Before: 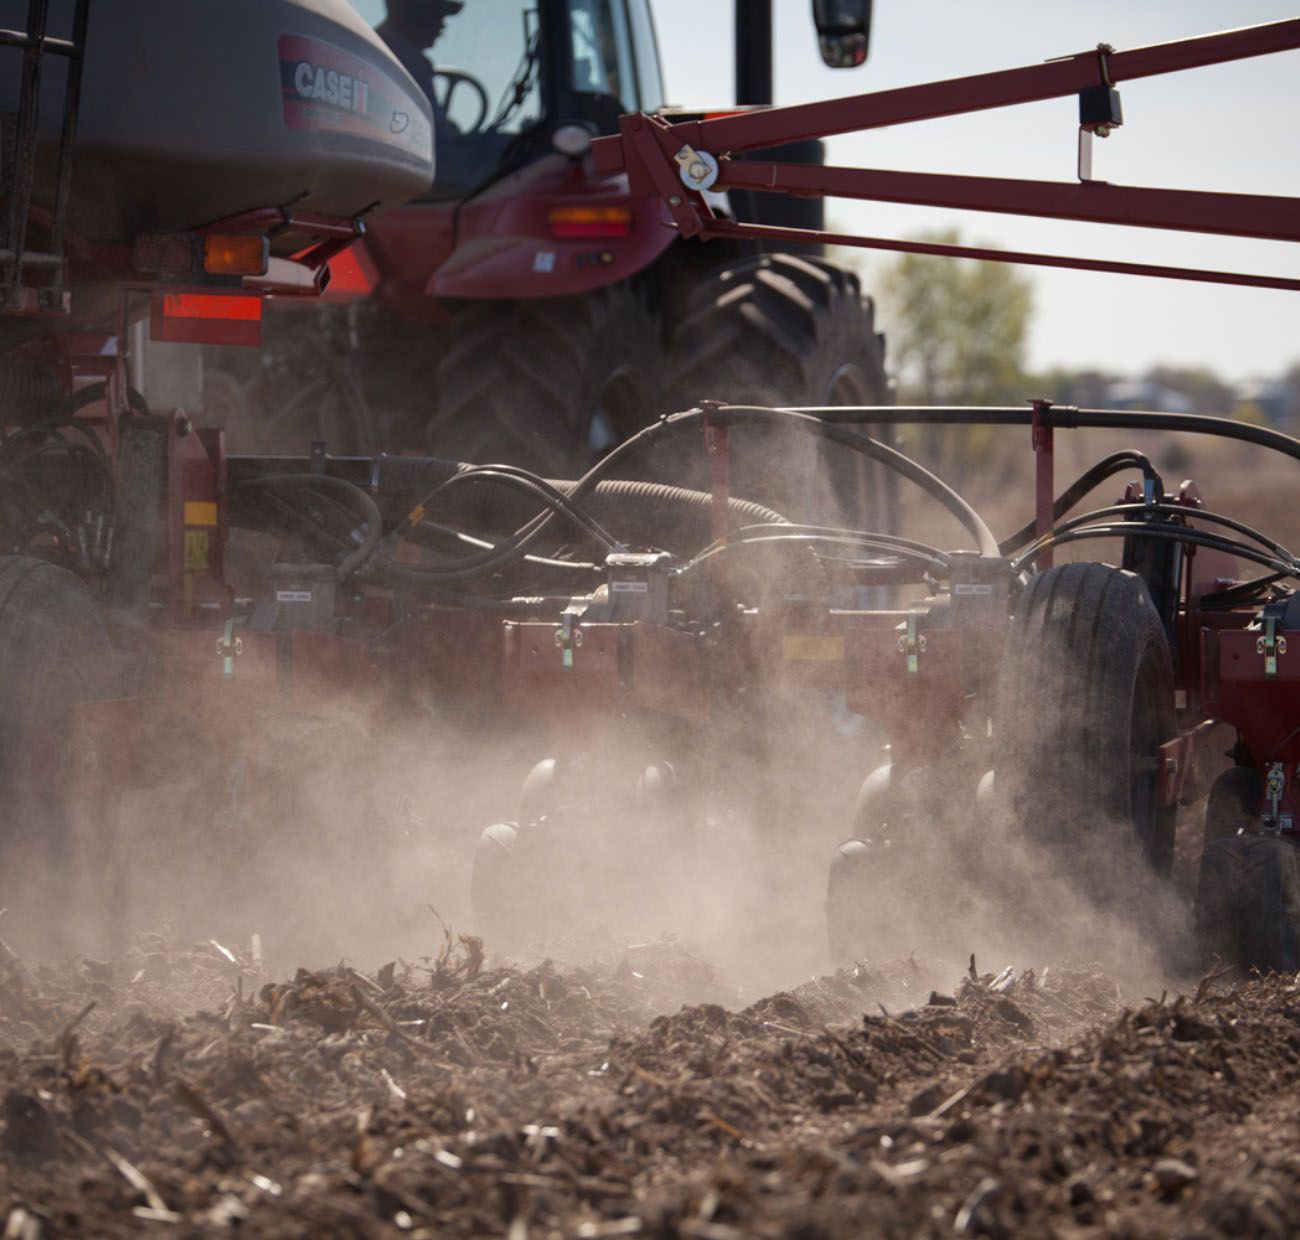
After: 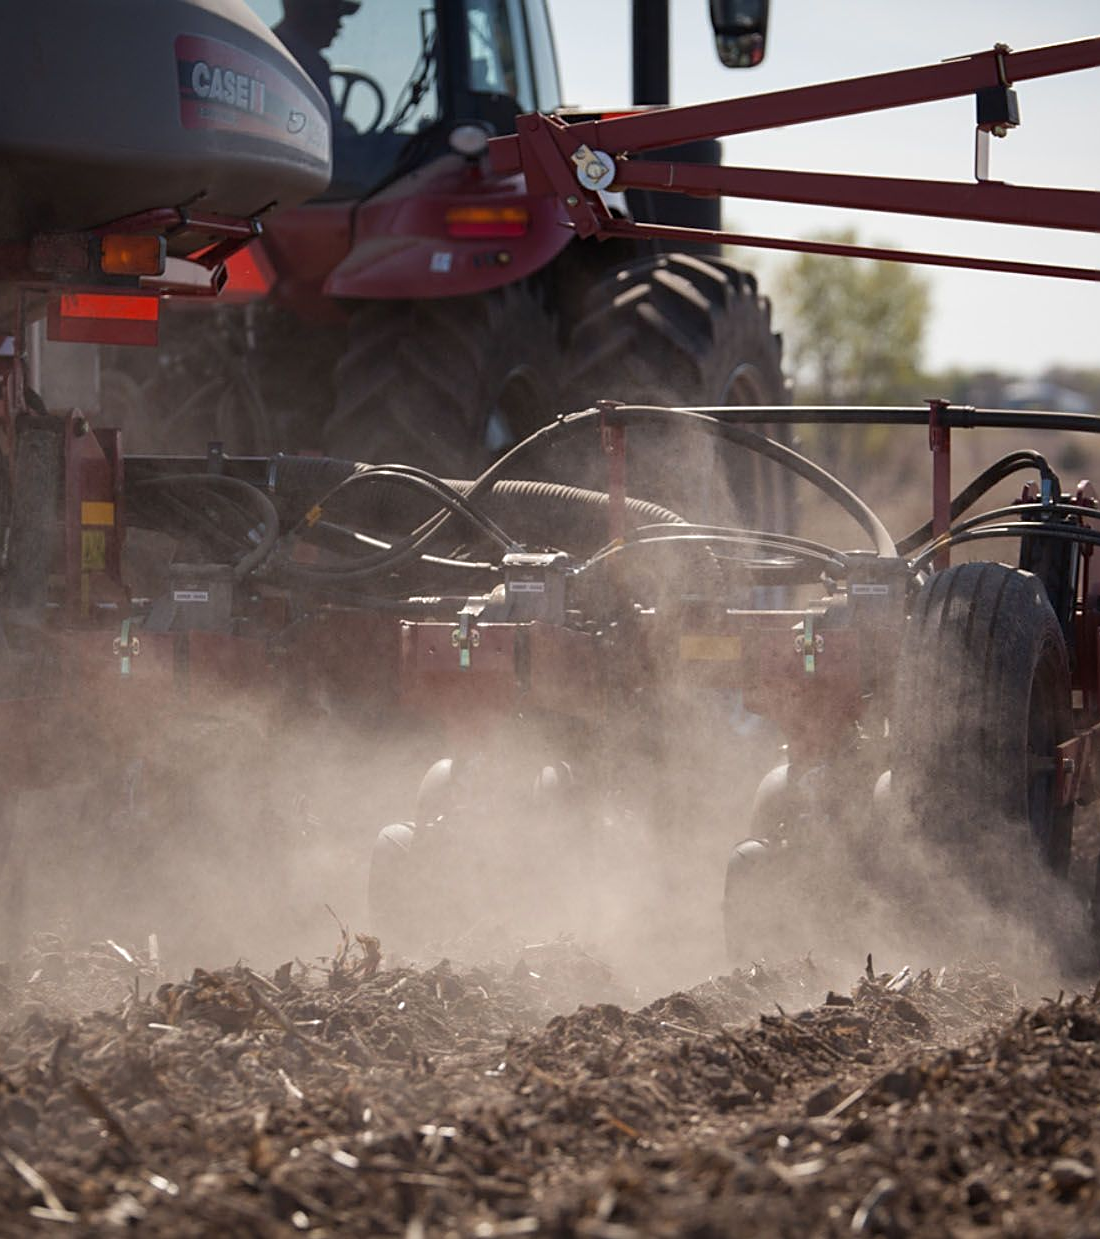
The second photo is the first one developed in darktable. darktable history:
crop: left 7.951%, right 7.42%
color correction: highlights b* 0.06
sharpen: on, module defaults
